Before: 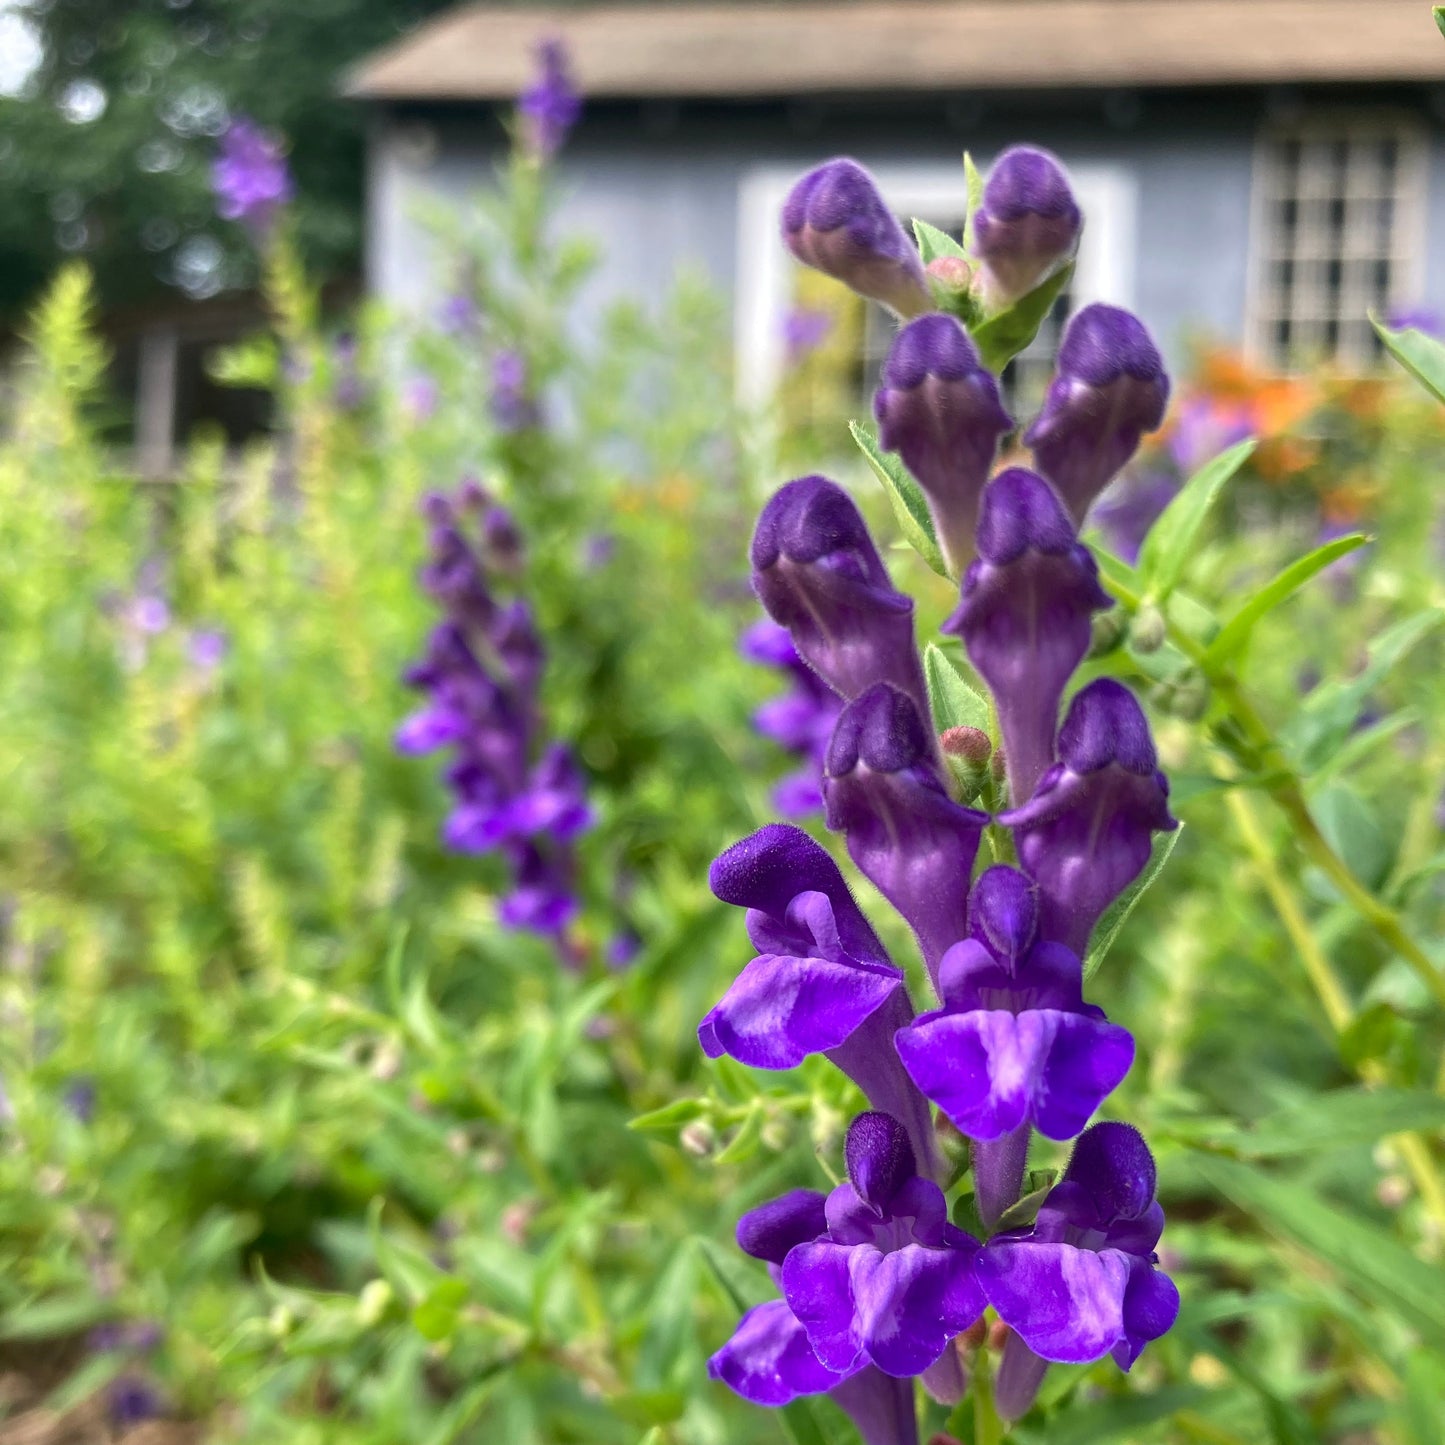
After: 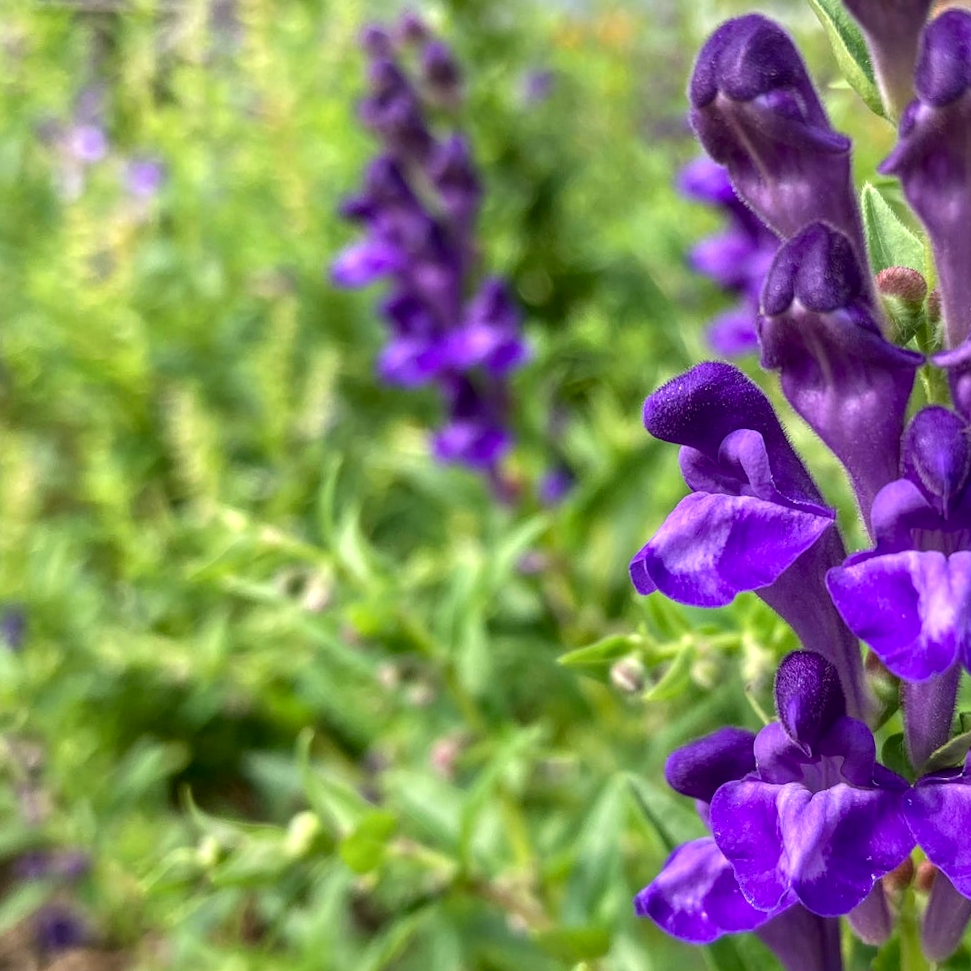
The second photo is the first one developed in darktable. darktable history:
crop and rotate: angle -0.82°, left 3.85%, top 31.828%, right 27.992%
white balance: red 0.988, blue 1.017
local contrast: detail 130%
